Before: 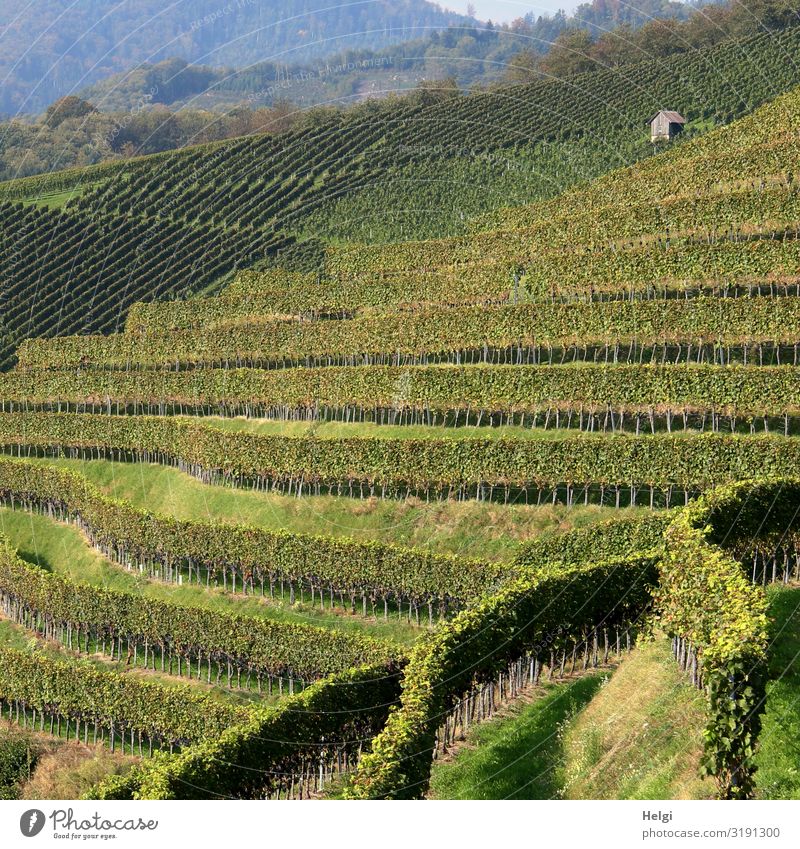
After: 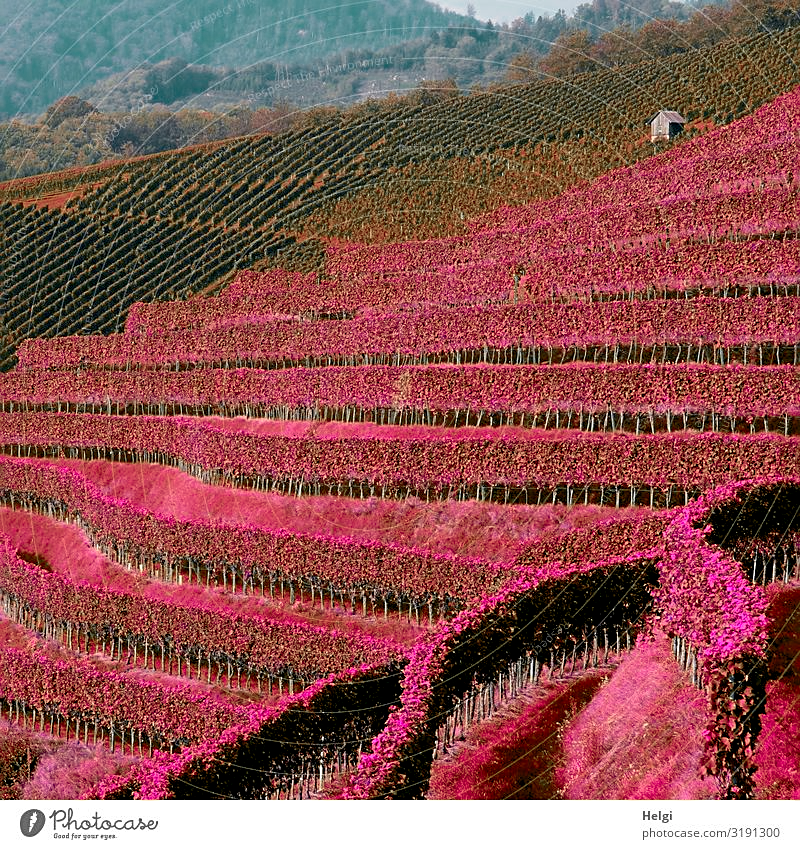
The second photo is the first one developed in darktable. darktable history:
exposure: black level correction 0.009, compensate highlight preservation false
color zones: curves: ch0 [(0.826, 0.353)]; ch1 [(0.242, 0.647) (0.889, 0.342)]; ch2 [(0.246, 0.089) (0.969, 0.068)]
sharpen: on, module defaults
